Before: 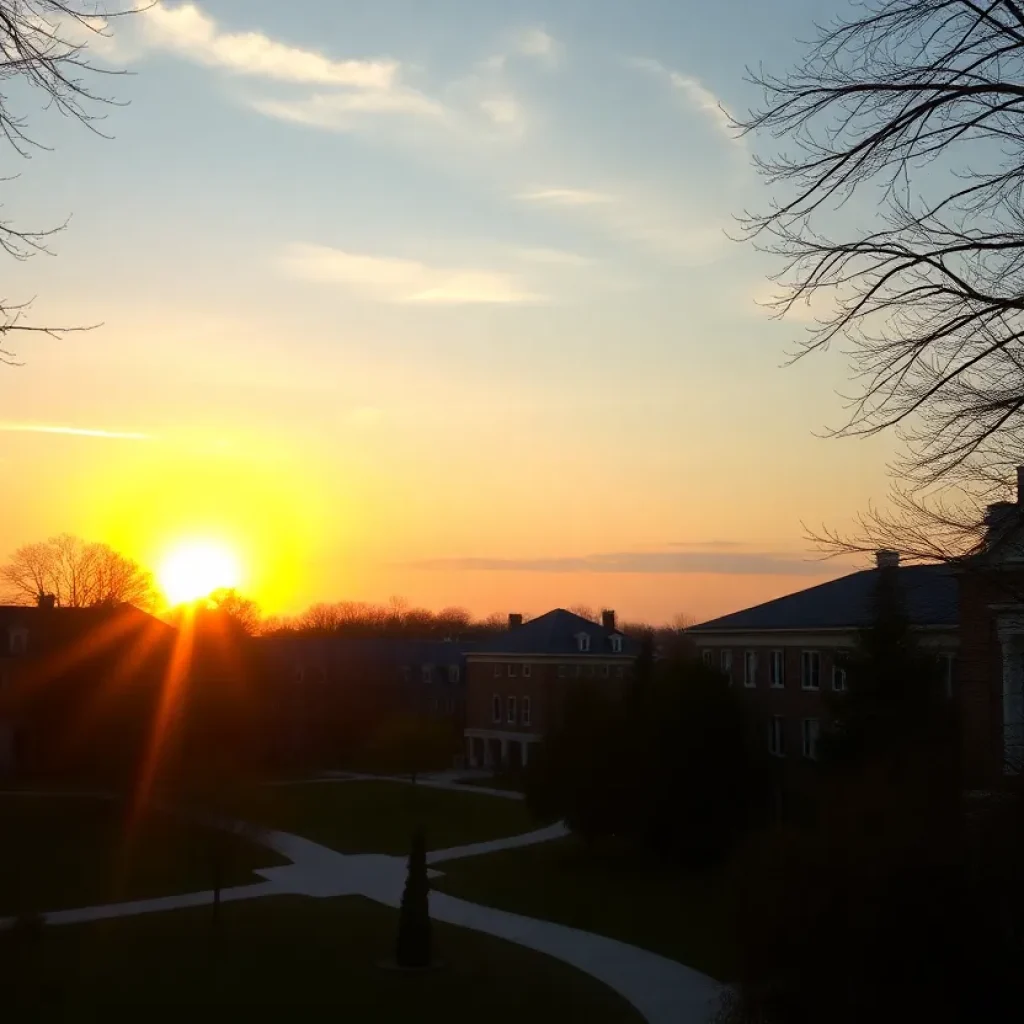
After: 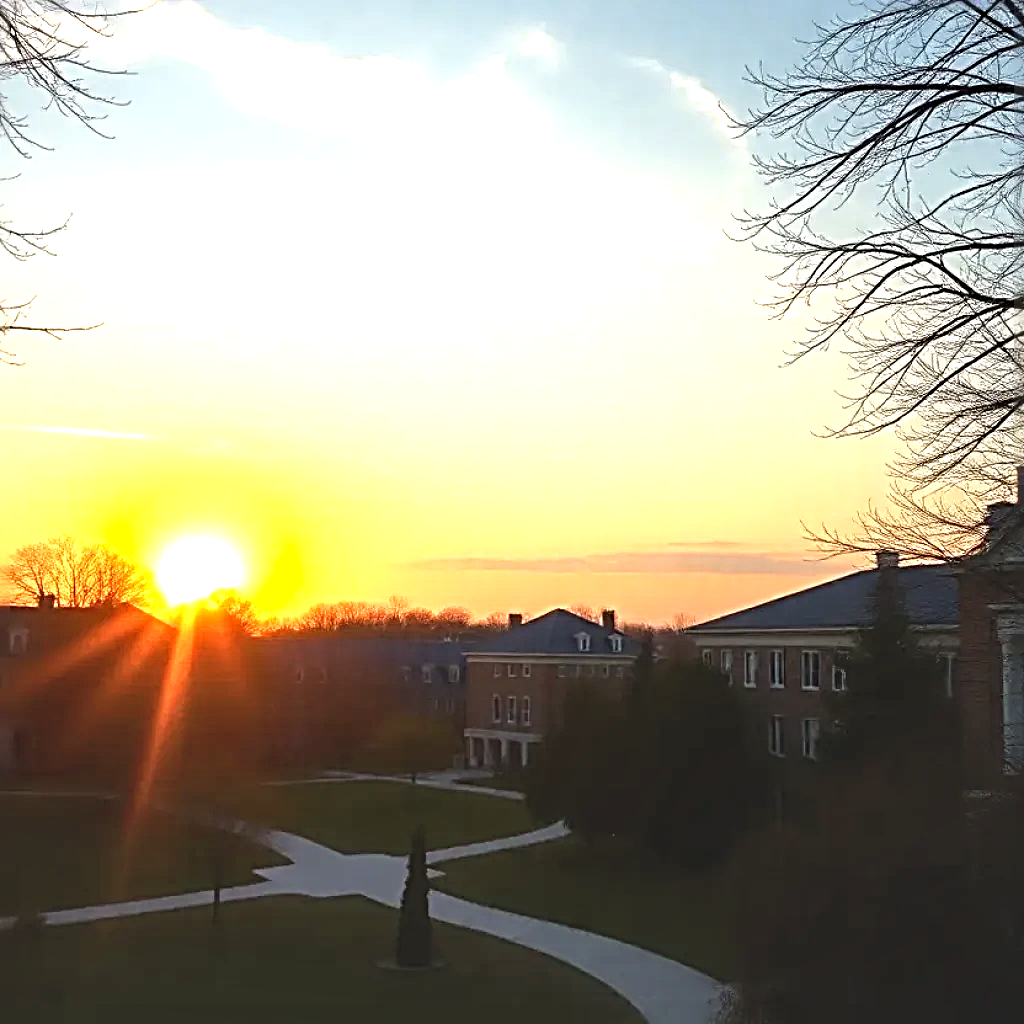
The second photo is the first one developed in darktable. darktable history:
local contrast: on, module defaults
sharpen: radius 3.641, amount 0.918
exposure: black level correction 0, exposure 1.001 EV, compensate exposure bias true, compensate highlight preservation false
